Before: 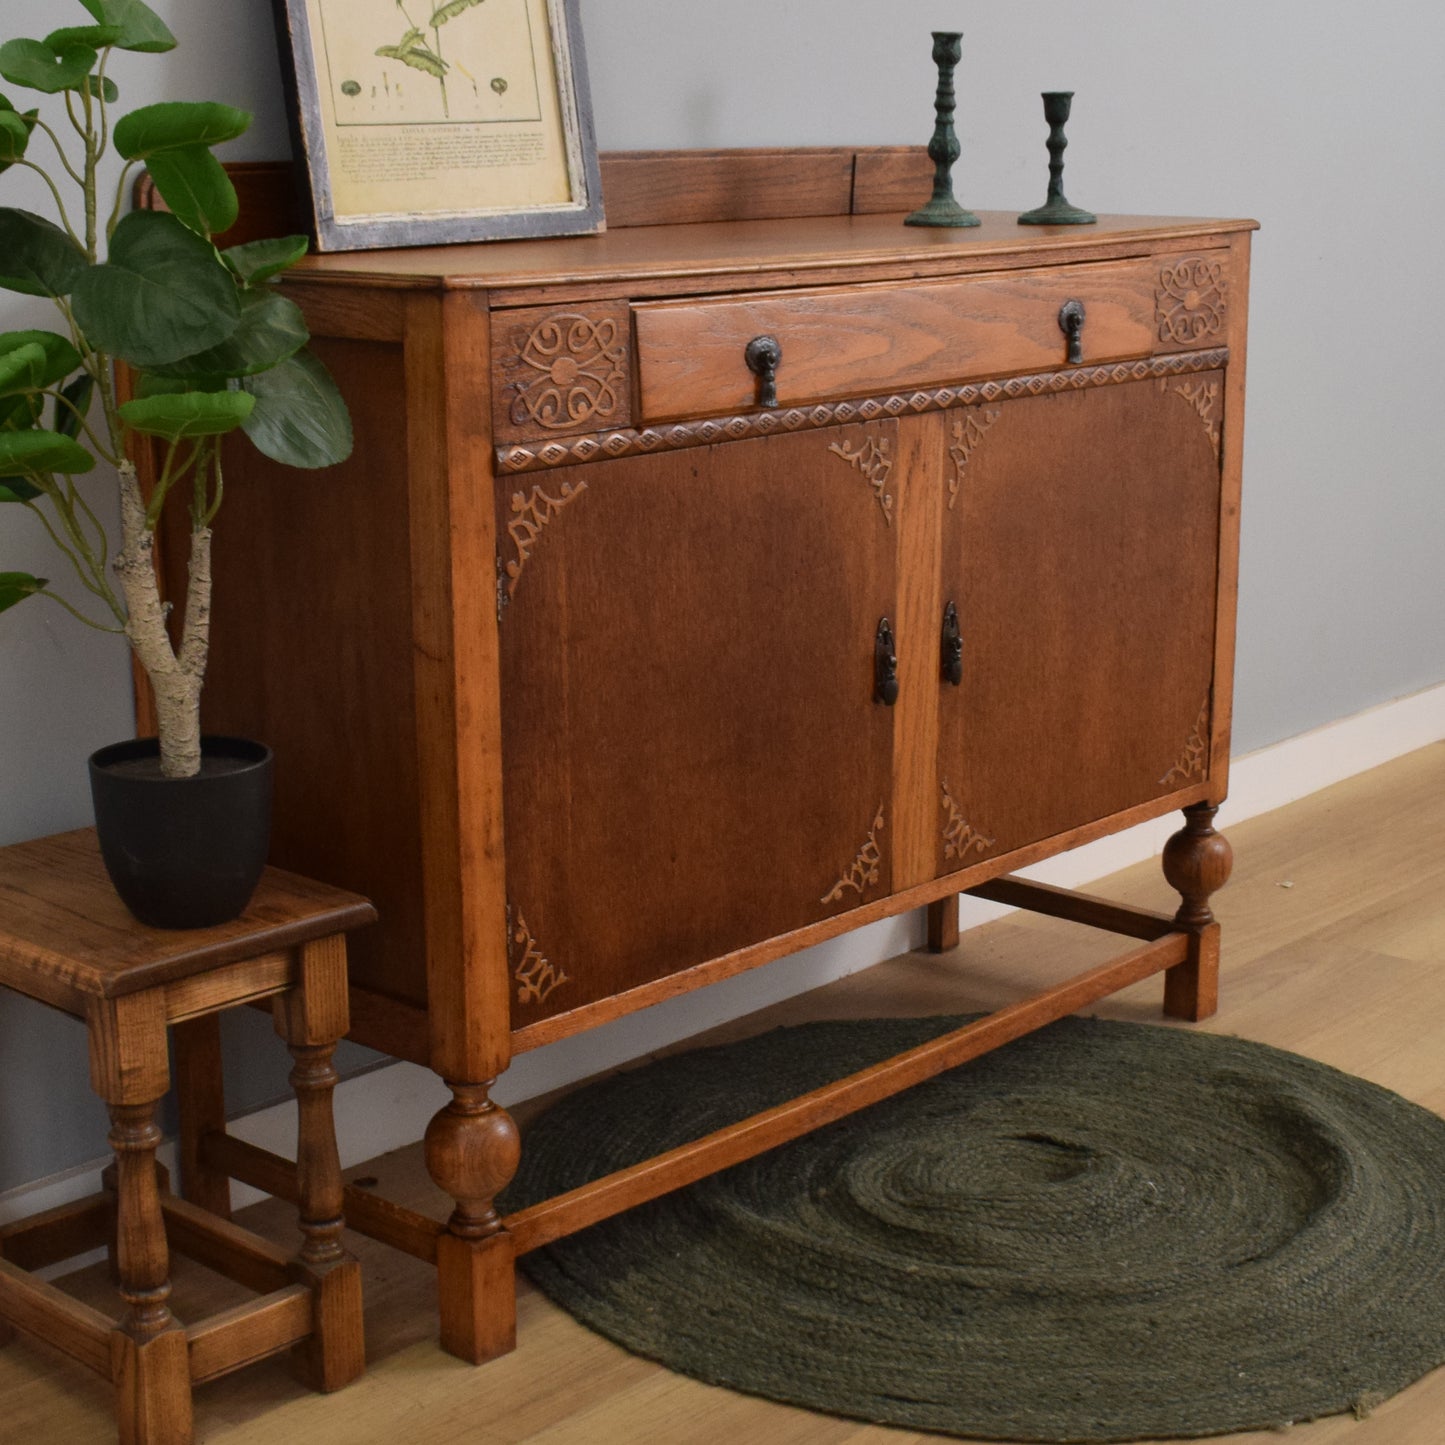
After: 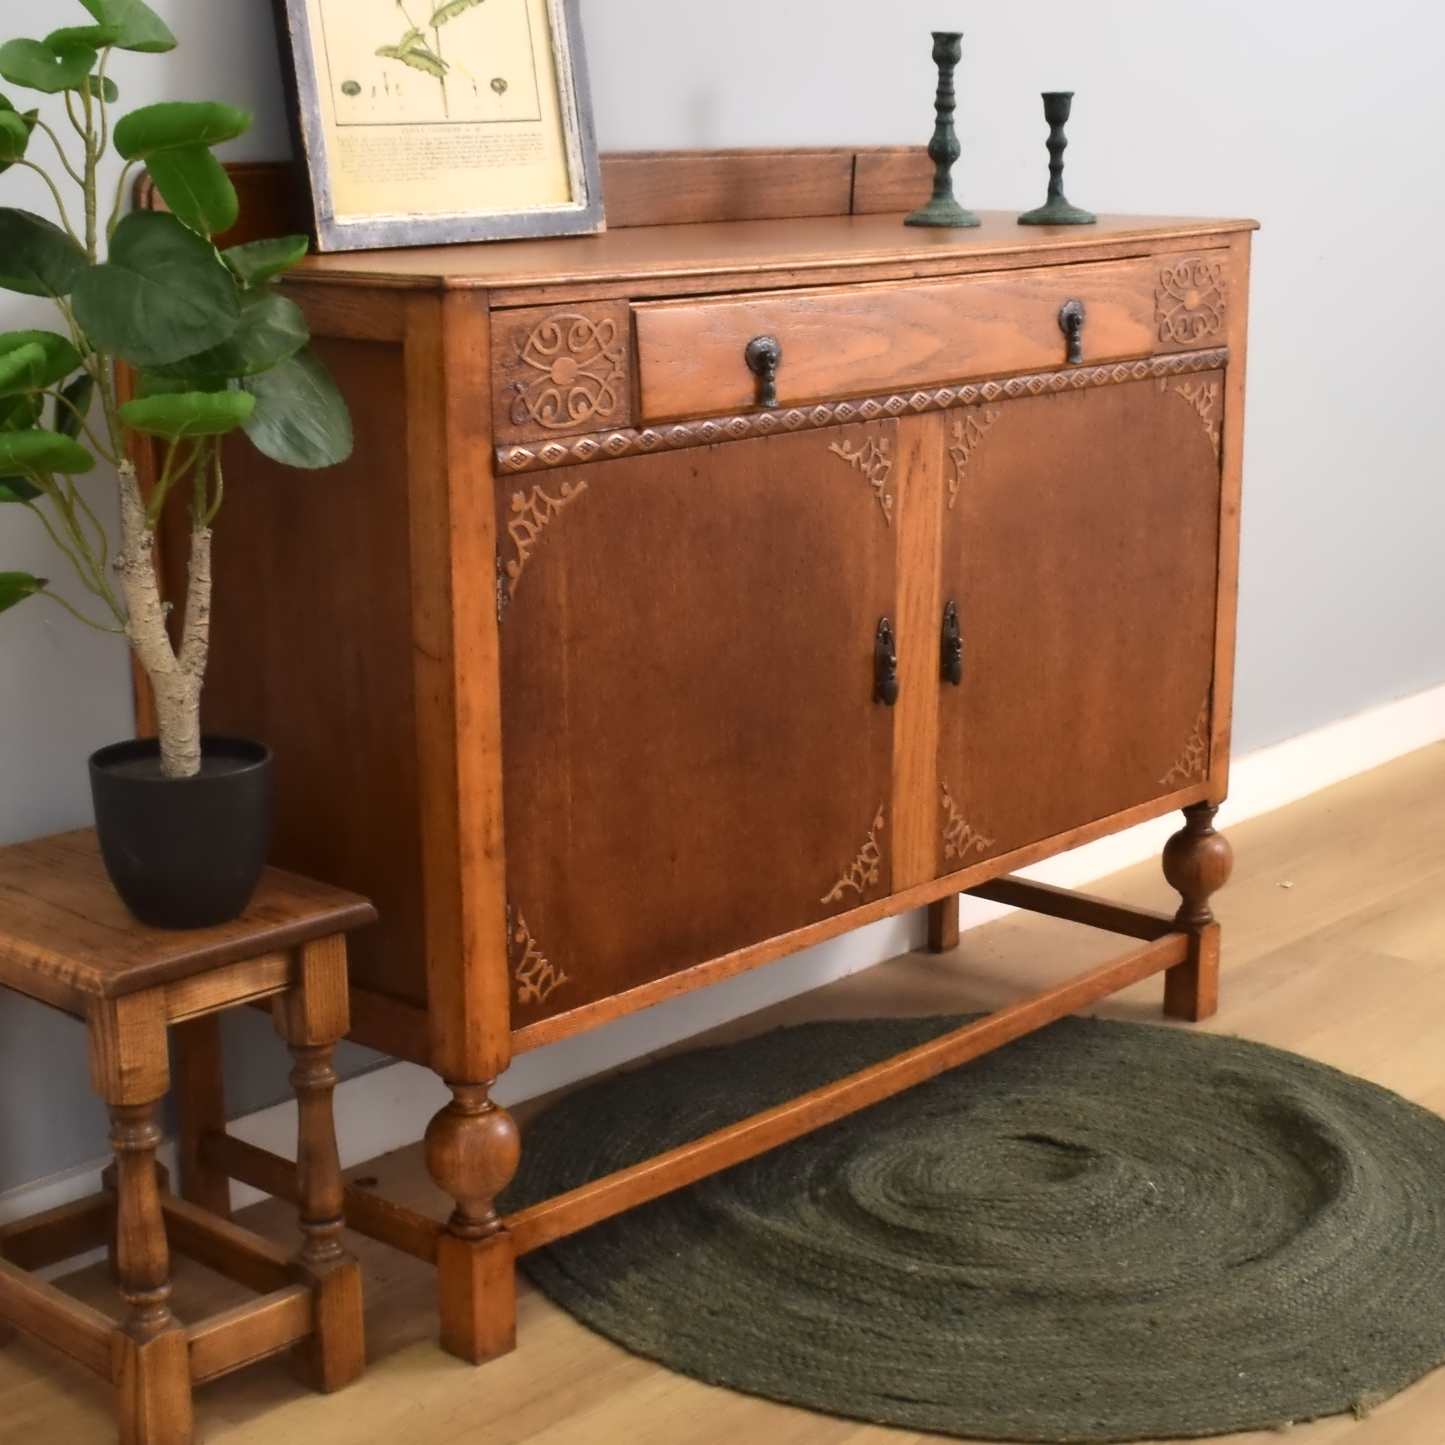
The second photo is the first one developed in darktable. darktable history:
exposure: exposure 0.693 EV, compensate highlight preservation false
contrast equalizer: octaves 7, y [[0.5 ×6], [0.5 ×6], [0.5 ×6], [0, 0.033, 0.067, 0.1, 0.133, 0.167], [0, 0.05, 0.1, 0.15, 0.2, 0.25]]
